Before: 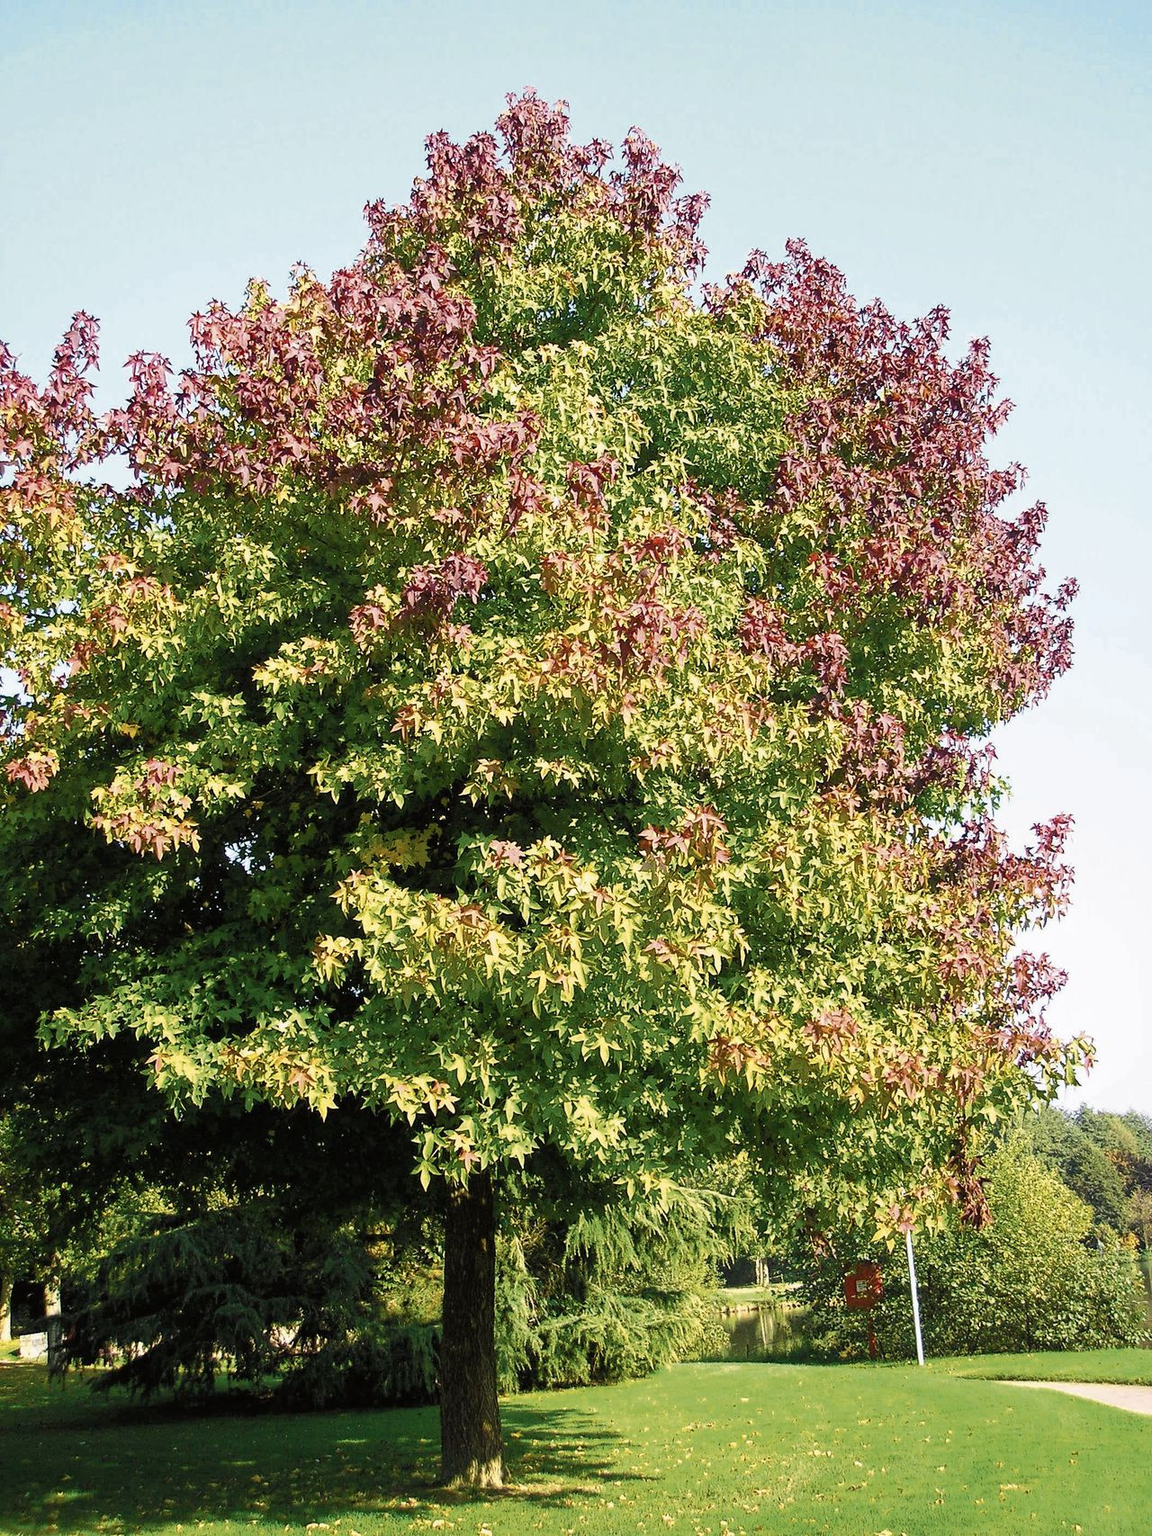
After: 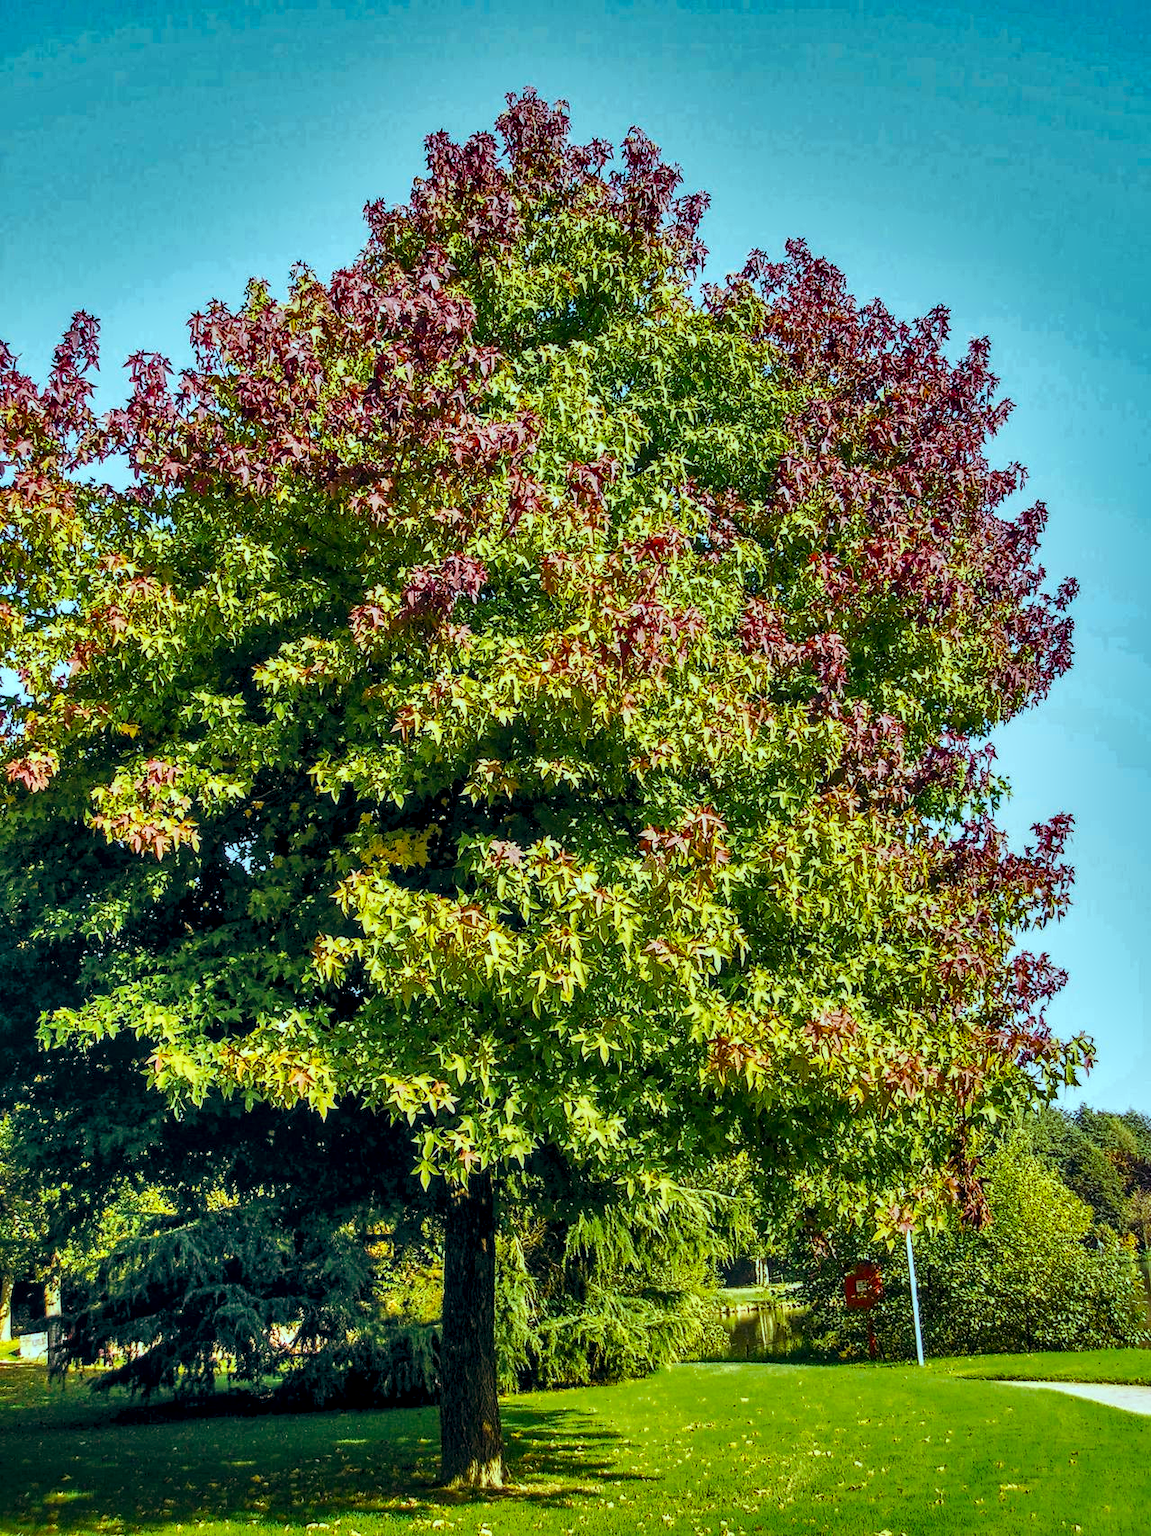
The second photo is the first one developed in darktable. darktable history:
color balance: lift [1.003, 0.993, 1.001, 1.007], gamma [1.018, 1.072, 0.959, 0.928], gain [0.974, 0.873, 1.031, 1.127]
color balance rgb: linear chroma grading › global chroma 15%, perceptual saturation grading › global saturation 30%
local contrast: highlights 60%, shadows 60%, detail 160%
shadows and highlights: shadows 80.73, white point adjustment -9.07, highlights -61.46, soften with gaussian
